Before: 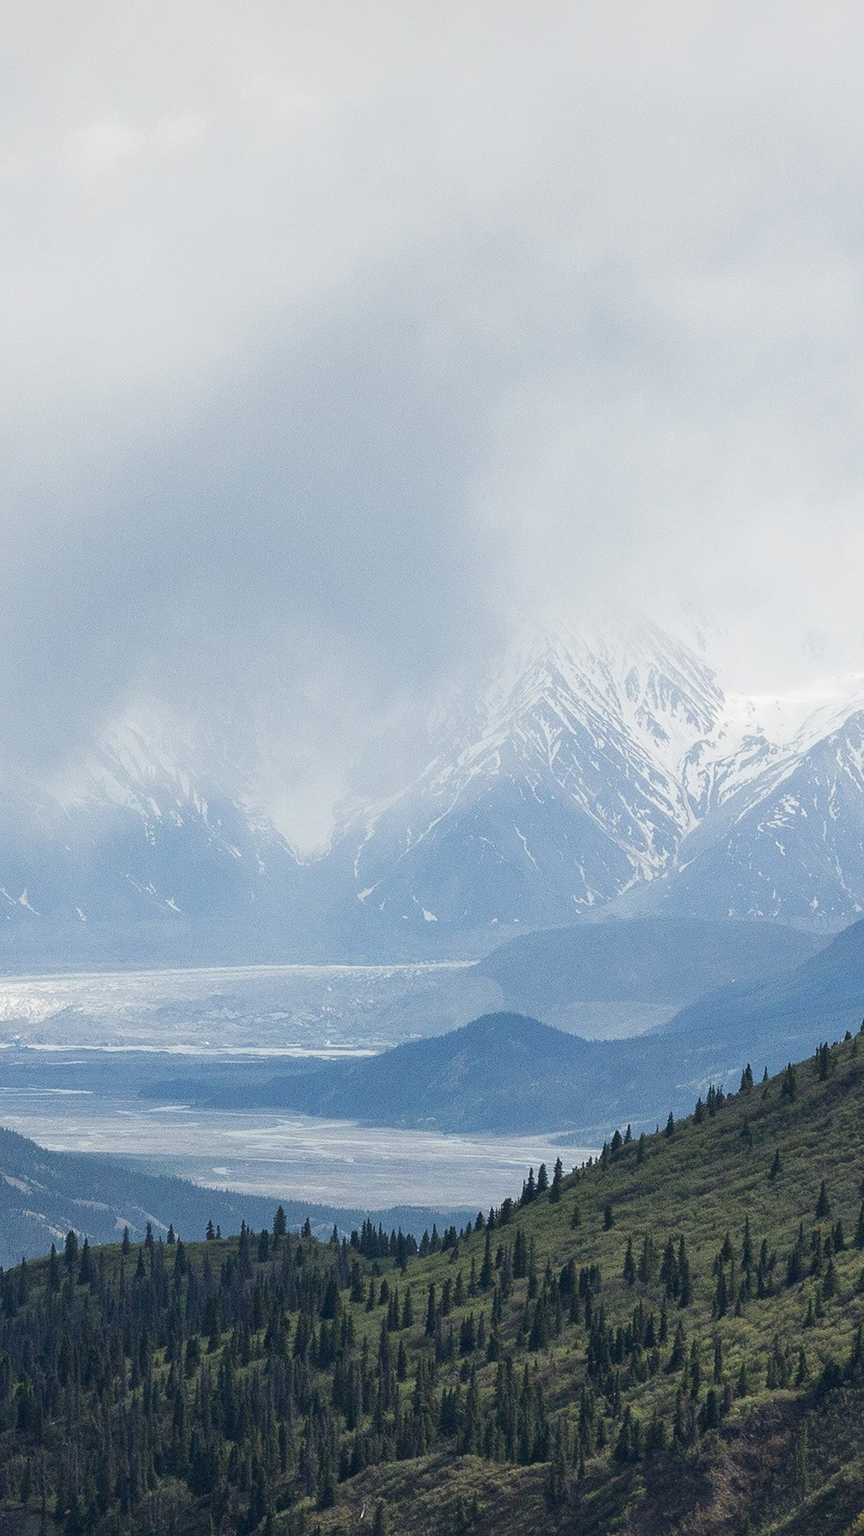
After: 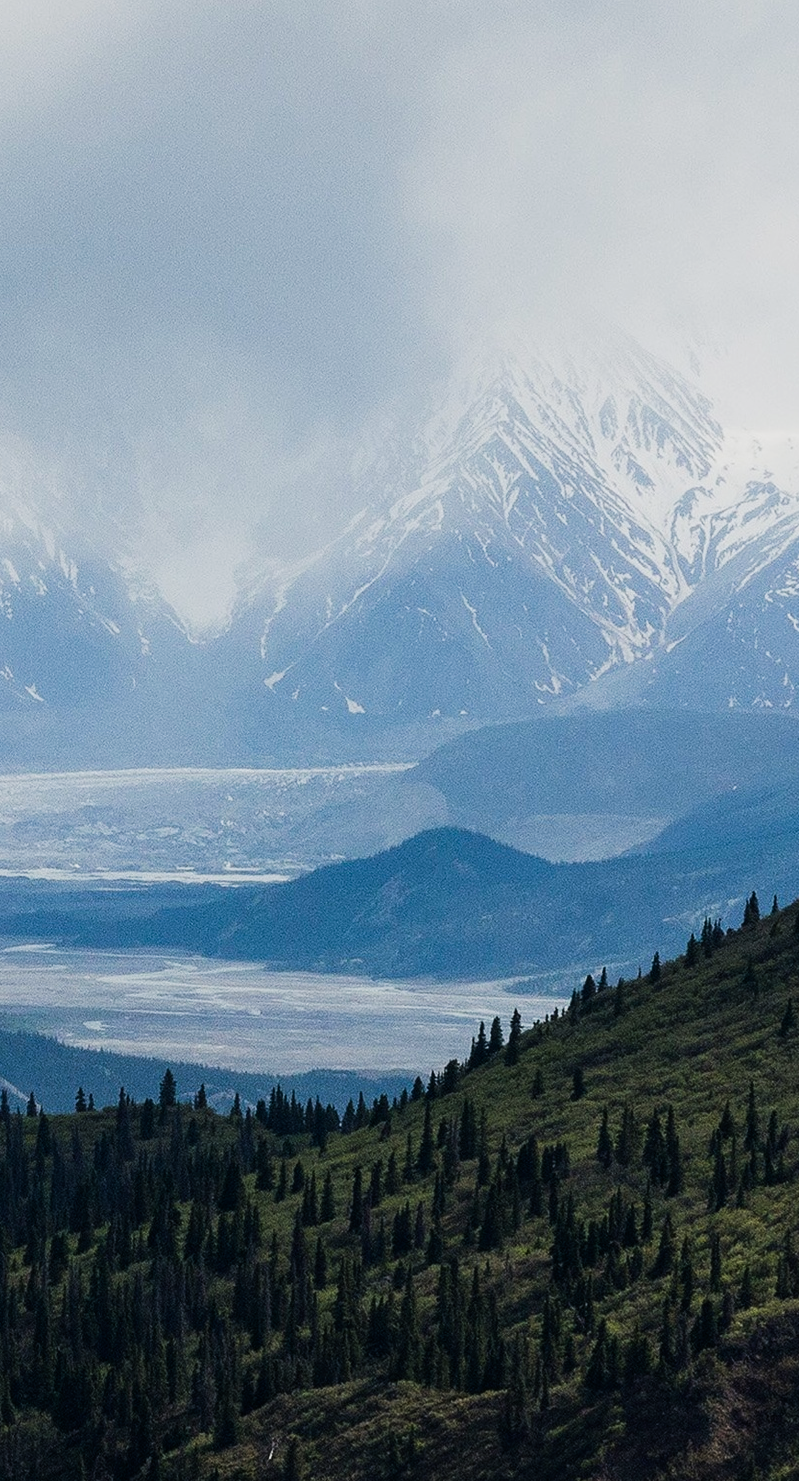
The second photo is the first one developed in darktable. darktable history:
crop: left 16.871%, top 22.857%, right 9.116%
sigmoid: contrast 1.86, skew 0.35
exposure: exposure -0.492 EV, compensate highlight preservation false
